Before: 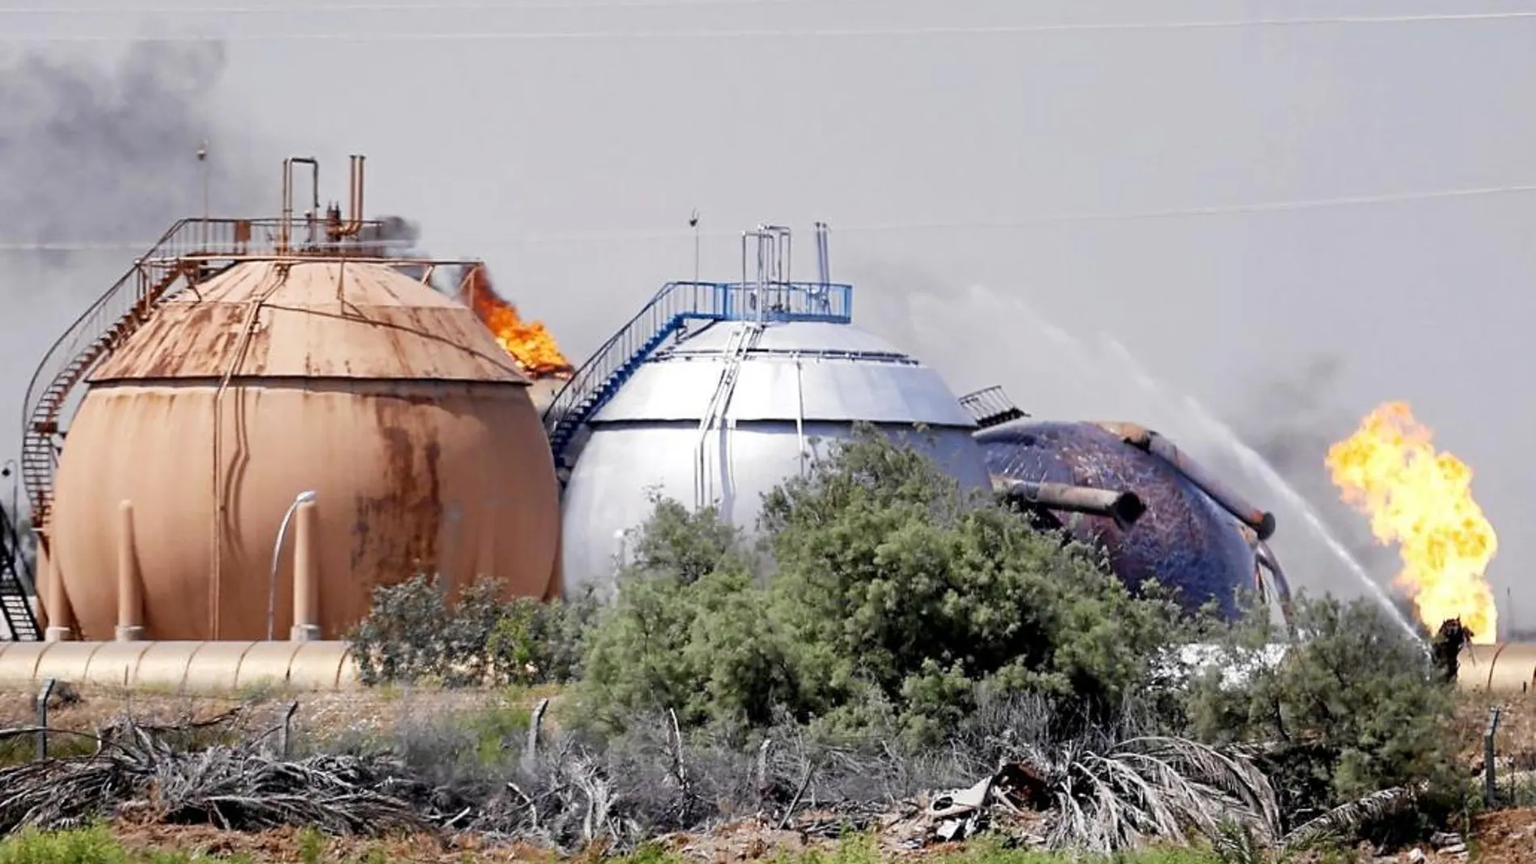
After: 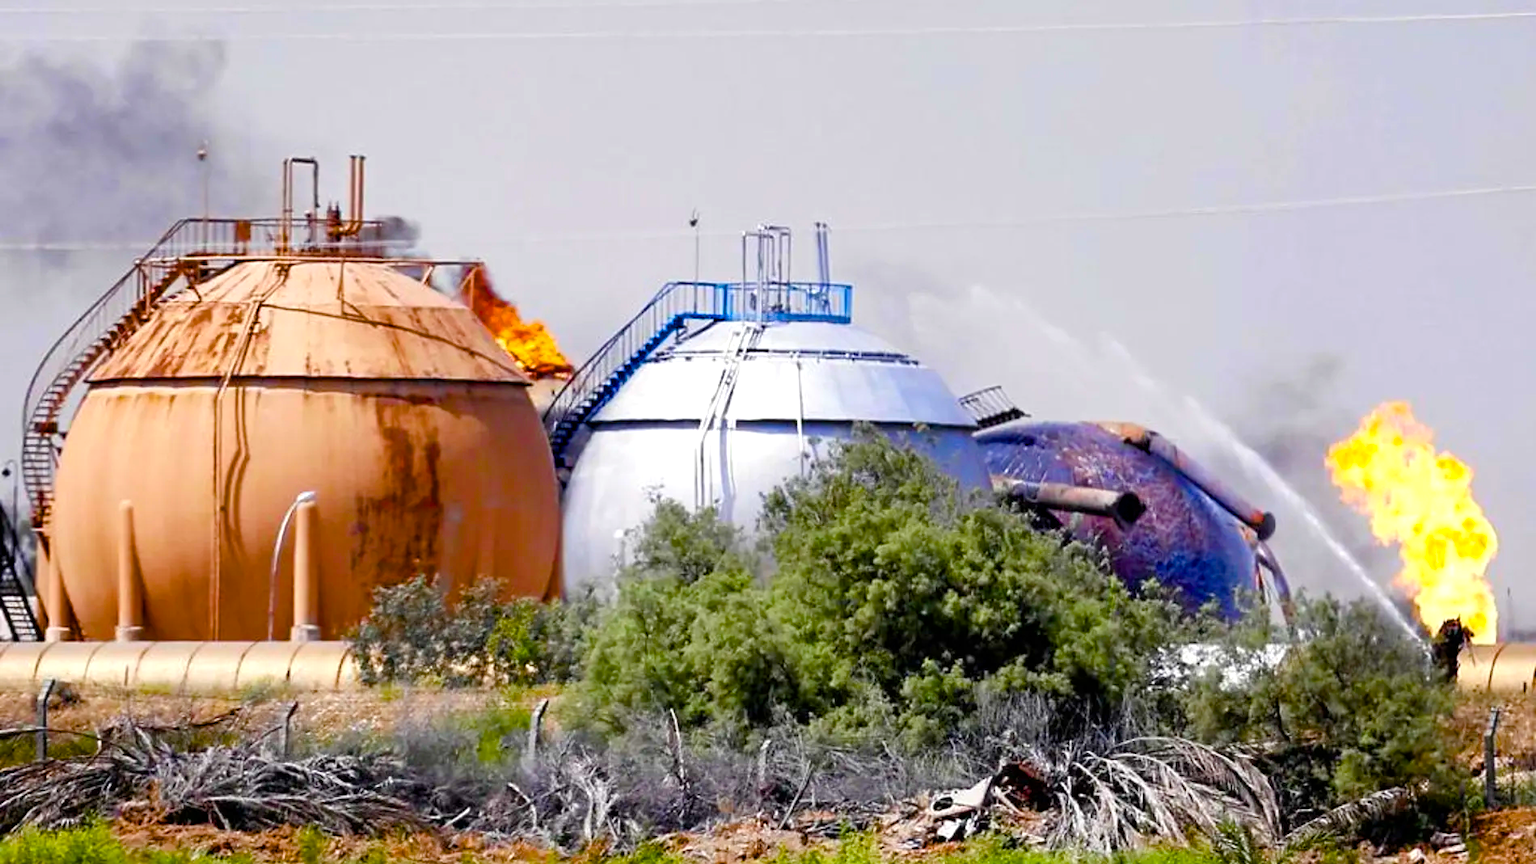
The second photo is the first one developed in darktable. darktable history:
color balance rgb: highlights gain › luminance 17.563%, linear chroma grading › global chroma 25.529%, perceptual saturation grading › global saturation 20%, perceptual saturation grading › highlights -25.39%, perceptual saturation grading › shadows 49.606%, global vibrance 39.502%
